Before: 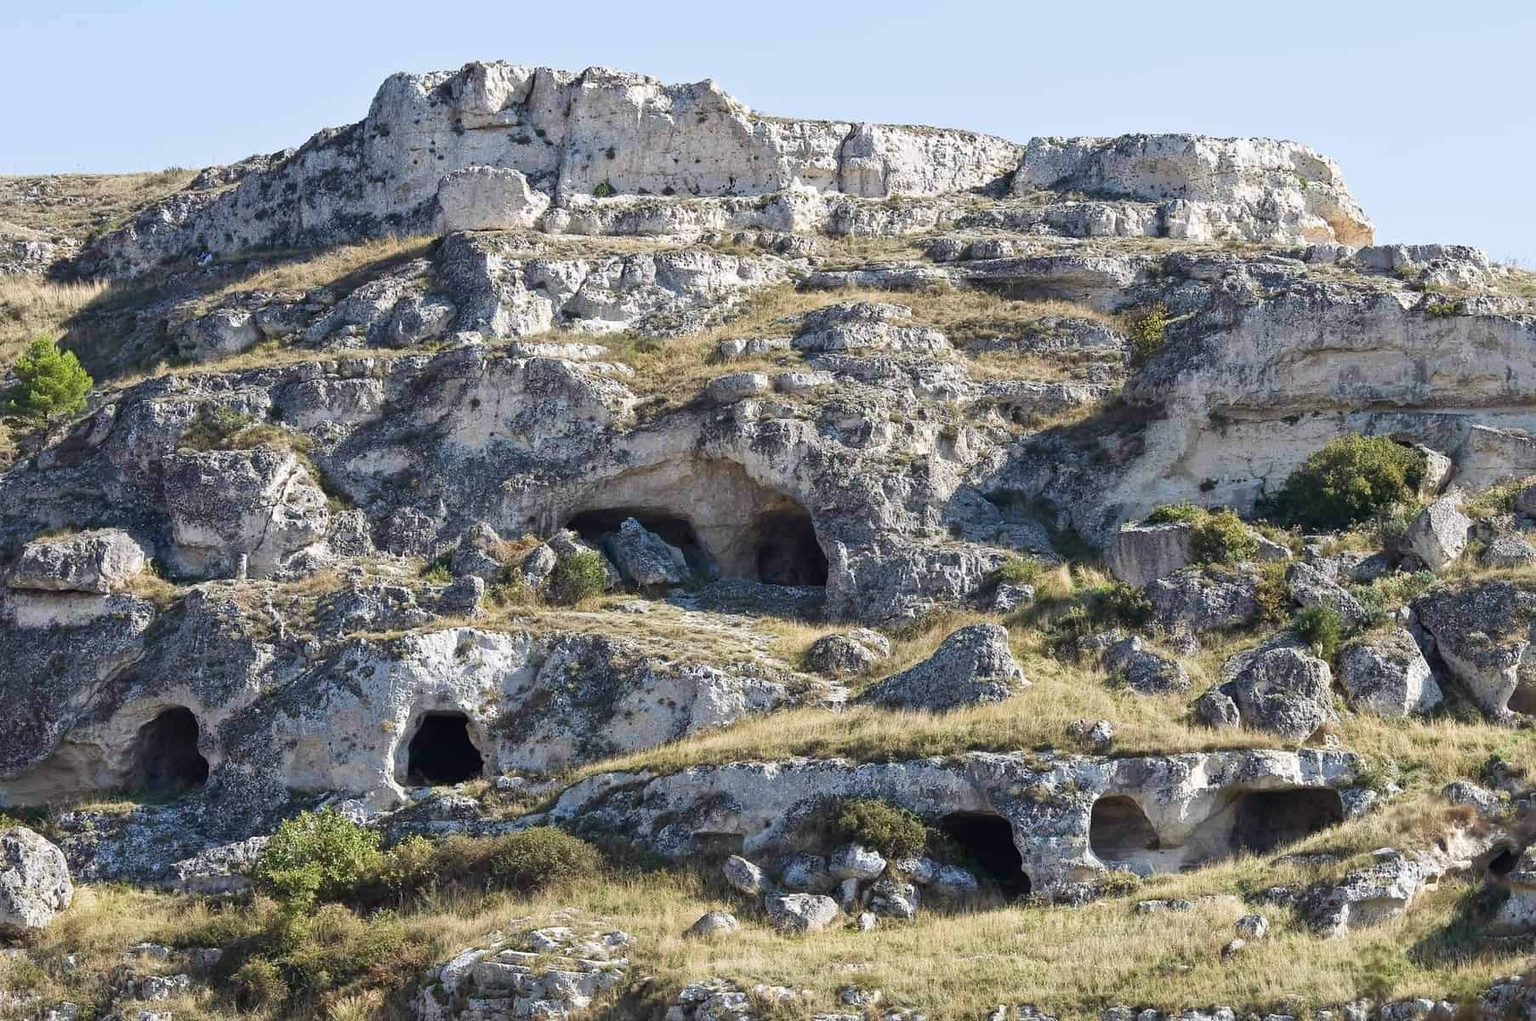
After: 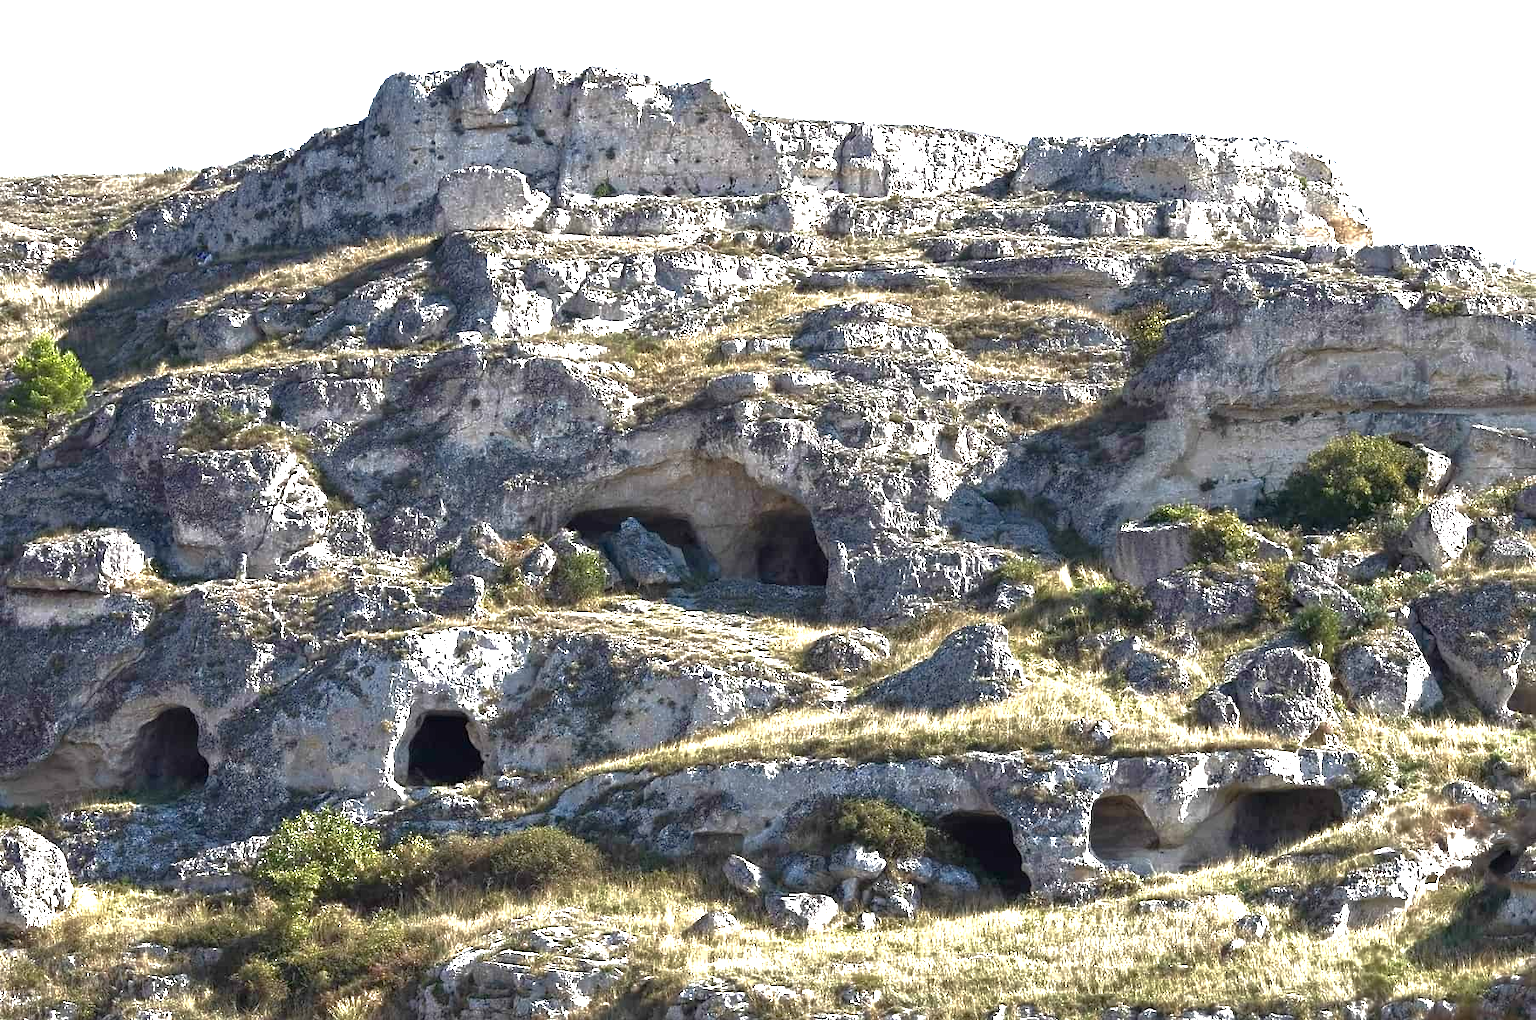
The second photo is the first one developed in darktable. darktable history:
exposure: exposure 1 EV, compensate highlight preservation false
base curve: curves: ch0 [(0, 0) (0.841, 0.609) (1, 1)]
